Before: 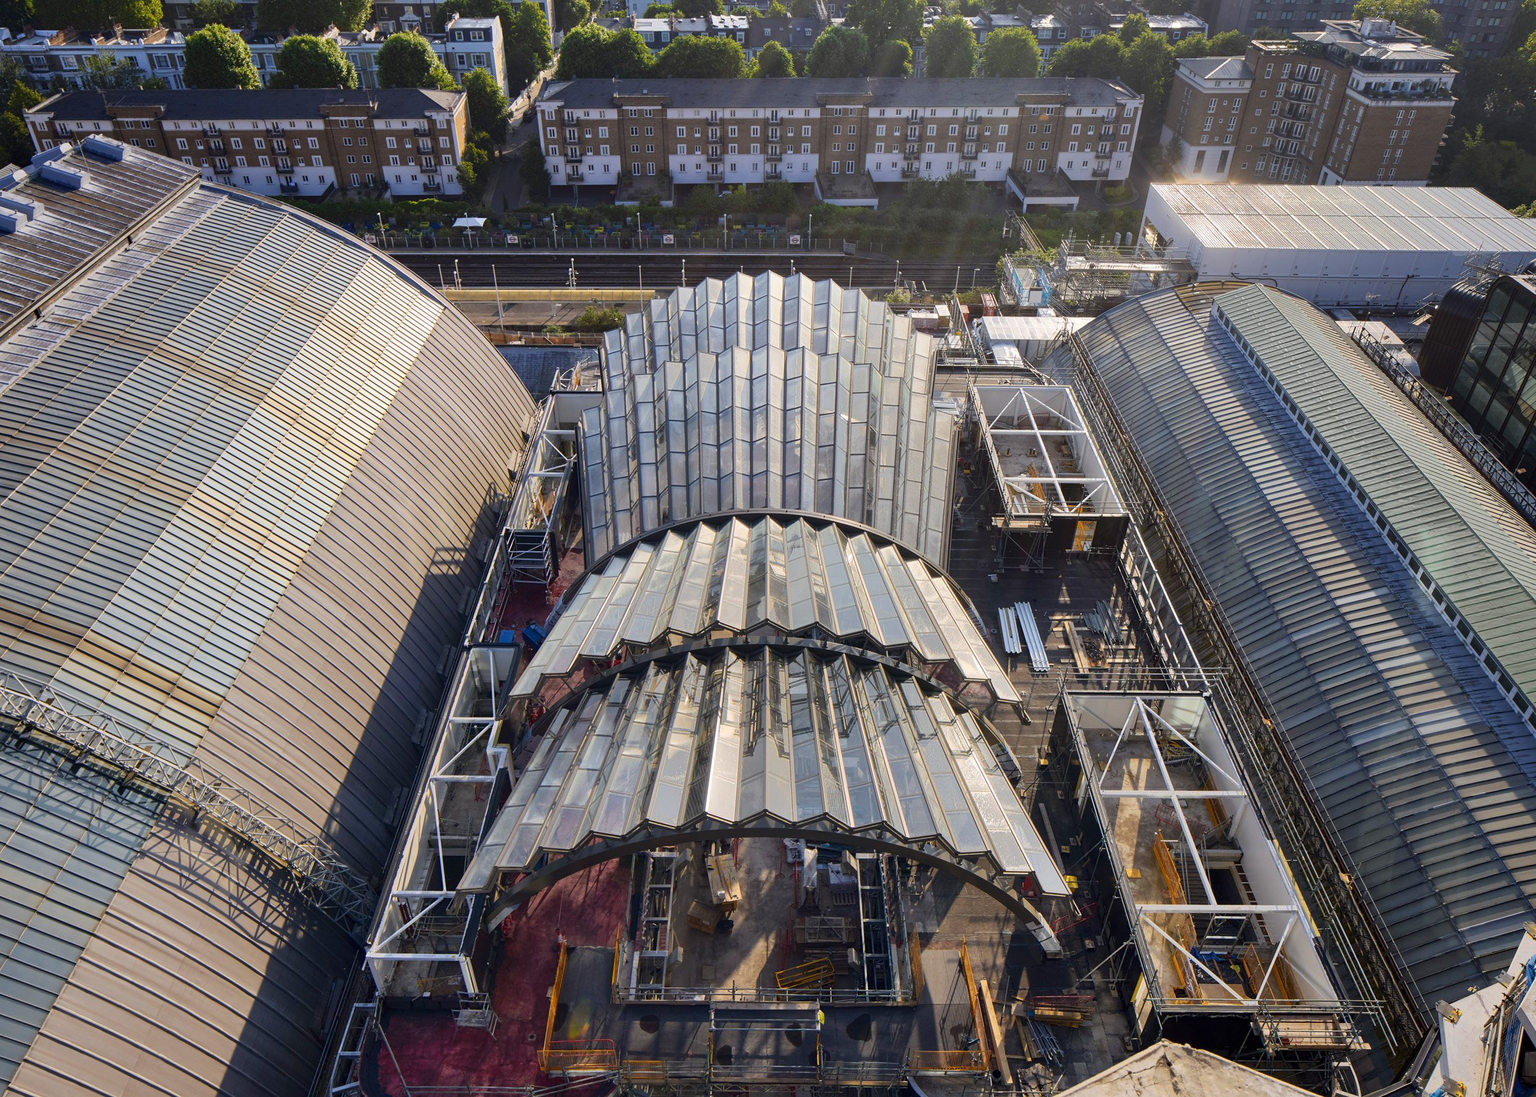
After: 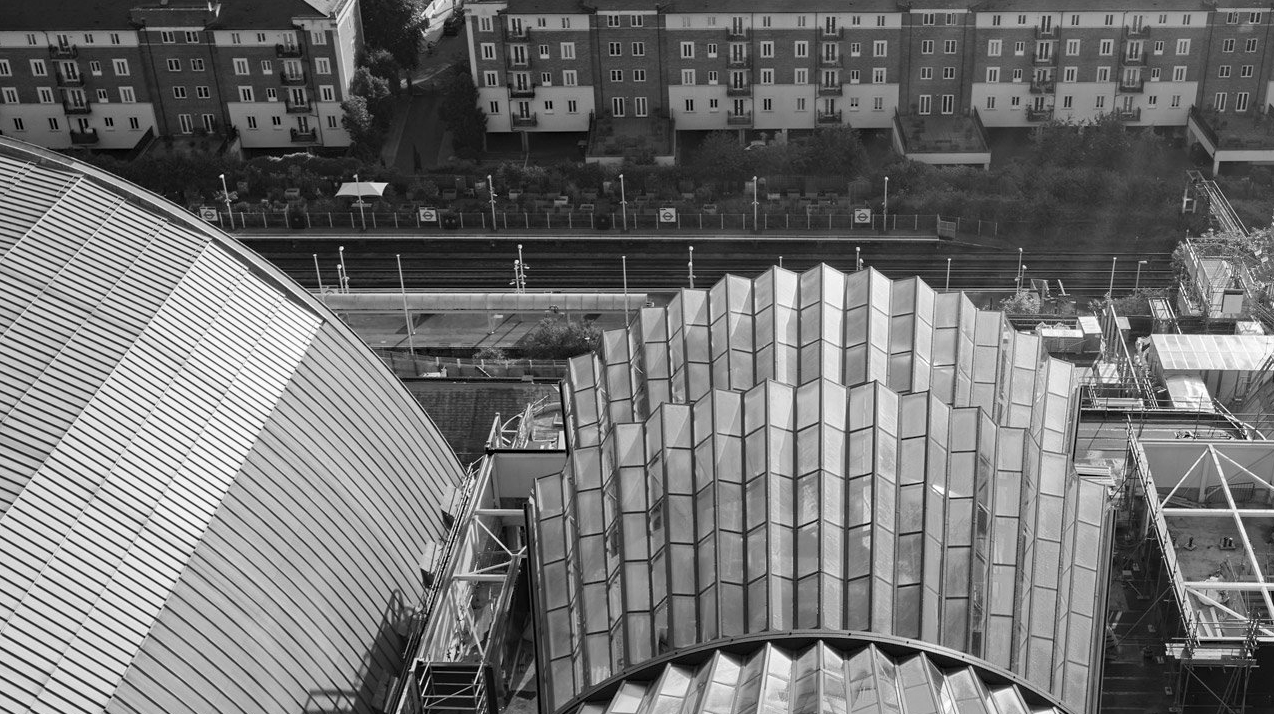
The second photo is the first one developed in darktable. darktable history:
crop: left 15.306%, top 9.065%, right 30.789%, bottom 48.638%
monochrome: on, module defaults
haze removal: adaptive false
